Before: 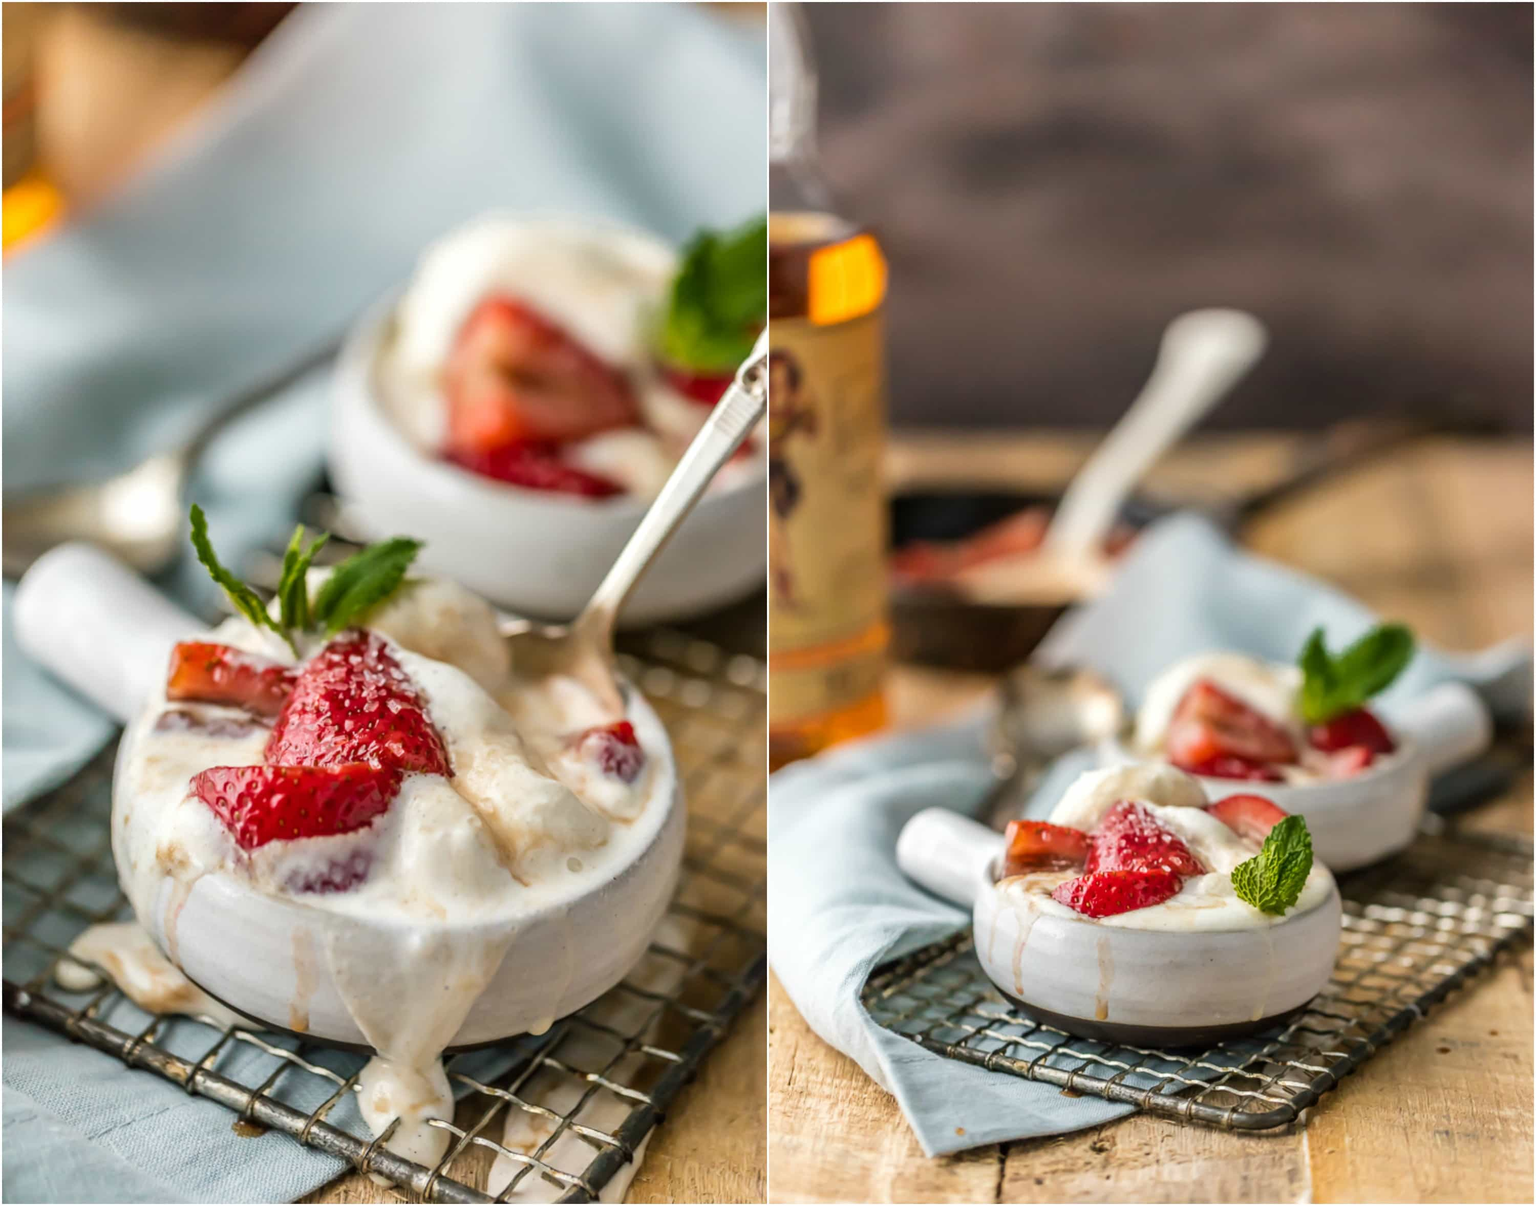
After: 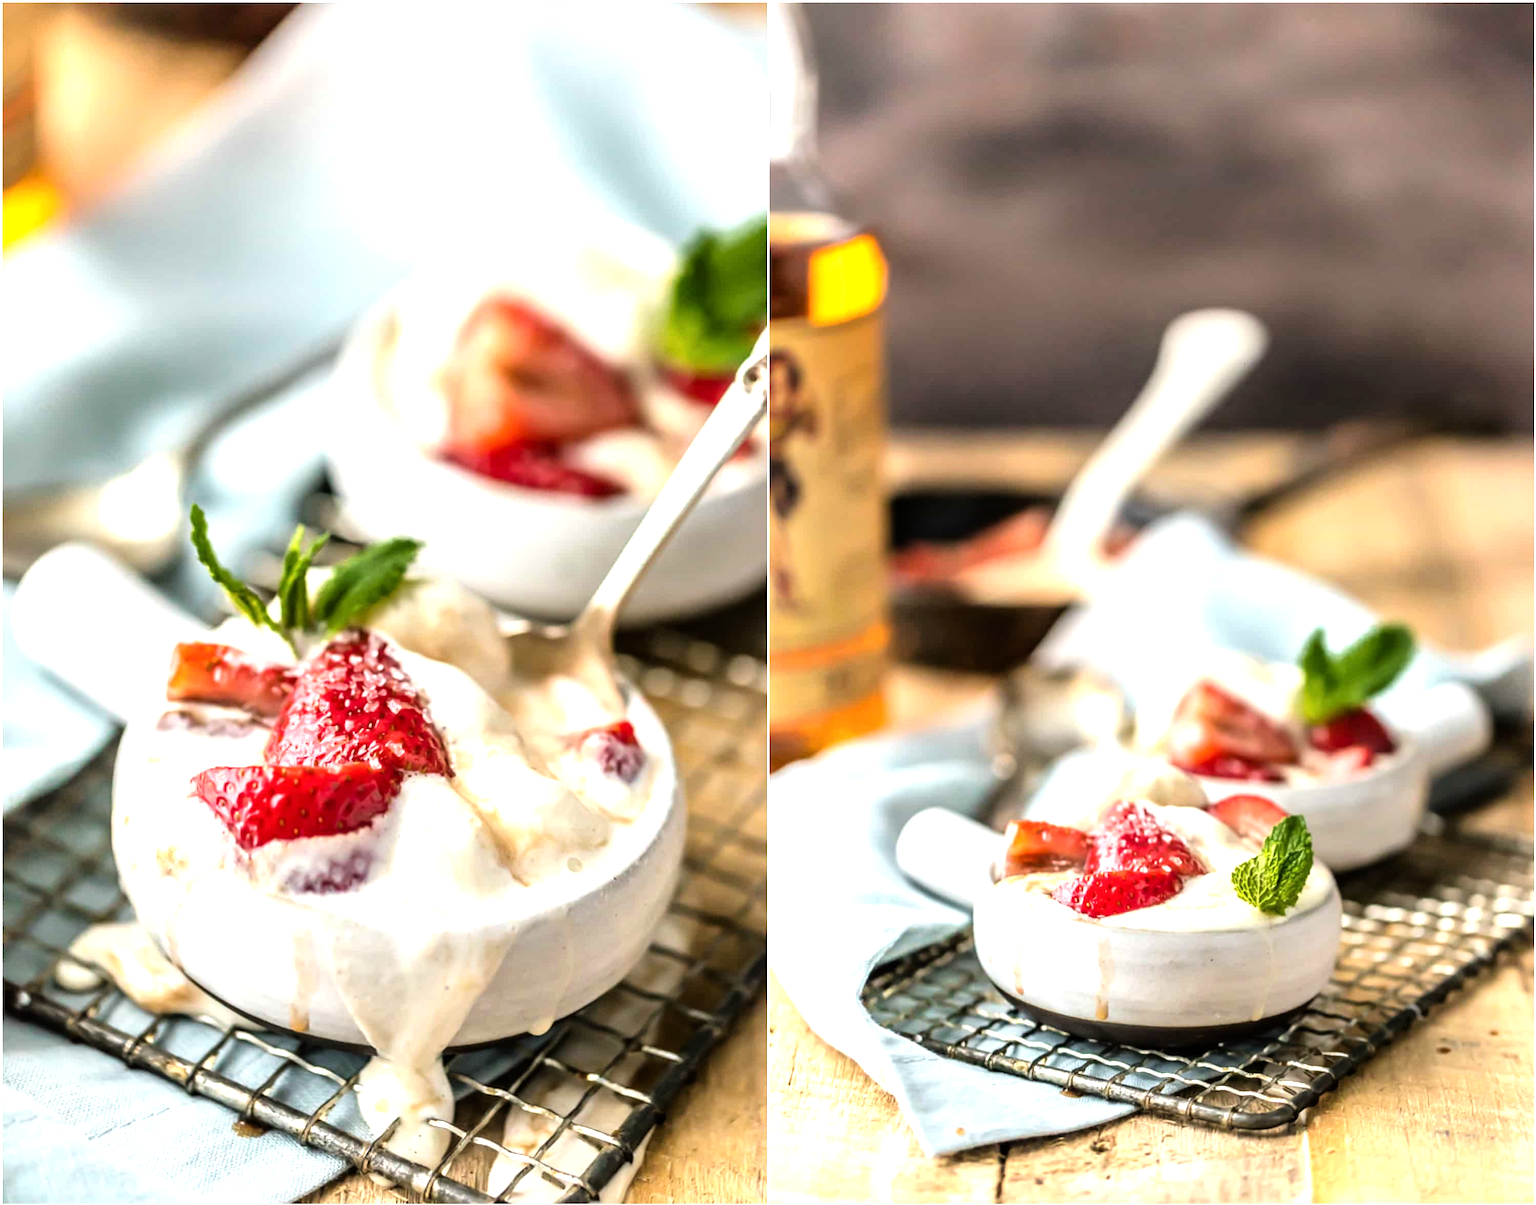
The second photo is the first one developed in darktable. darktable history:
tone equalizer: -8 EV -1.06 EV, -7 EV -1.01 EV, -6 EV -0.894 EV, -5 EV -0.565 EV, -3 EV 0.544 EV, -2 EV 0.883 EV, -1 EV 1 EV, +0 EV 1.07 EV
contrast brightness saturation: contrast 0.07
